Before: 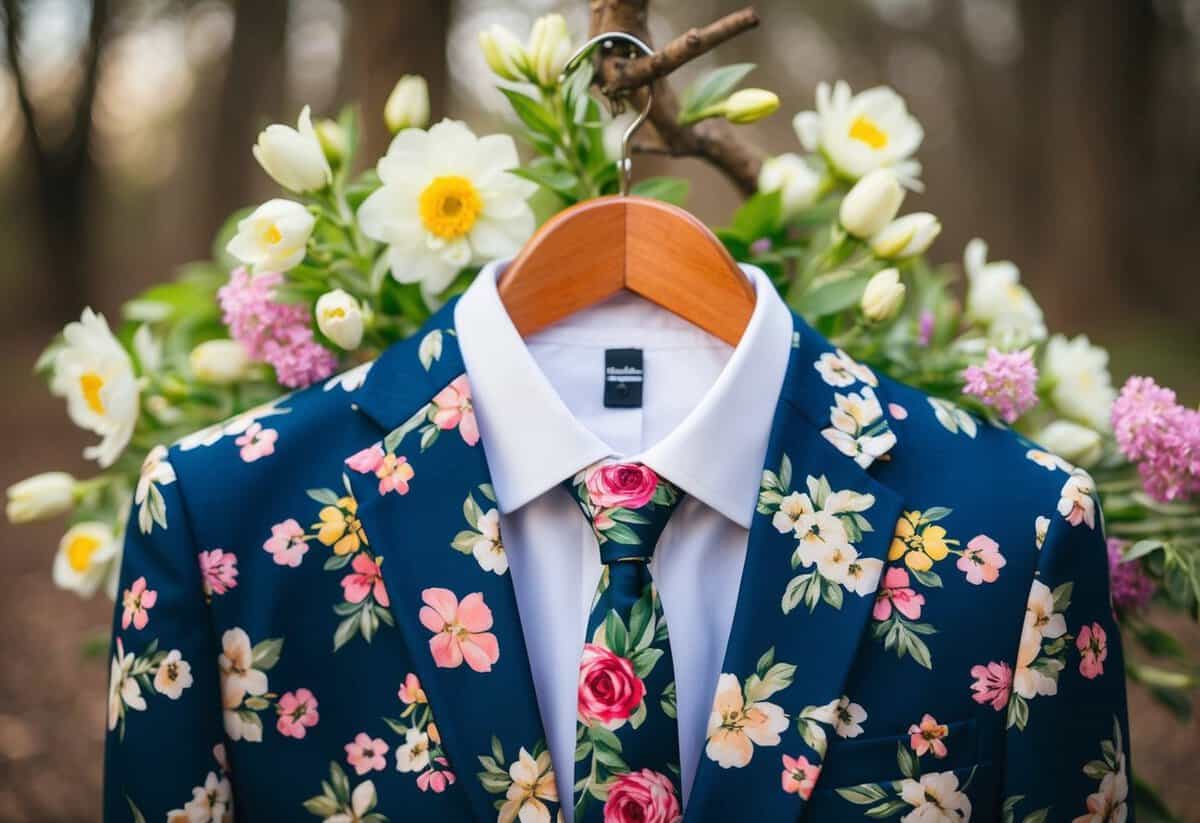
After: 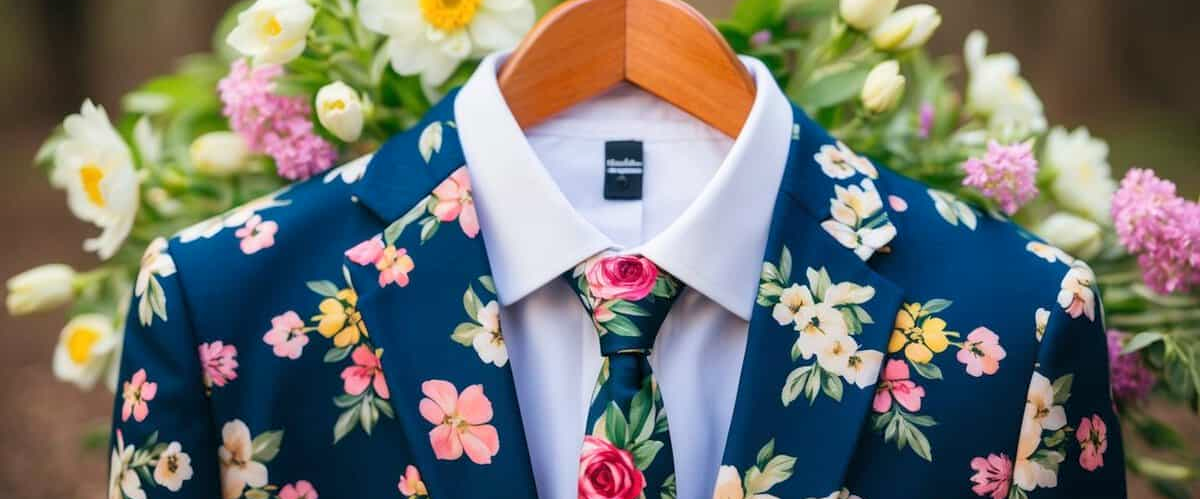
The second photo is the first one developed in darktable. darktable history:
crop and rotate: top 25.357%, bottom 13.942%
velvia: strength 9.25%
levels: levels [0.018, 0.493, 1]
